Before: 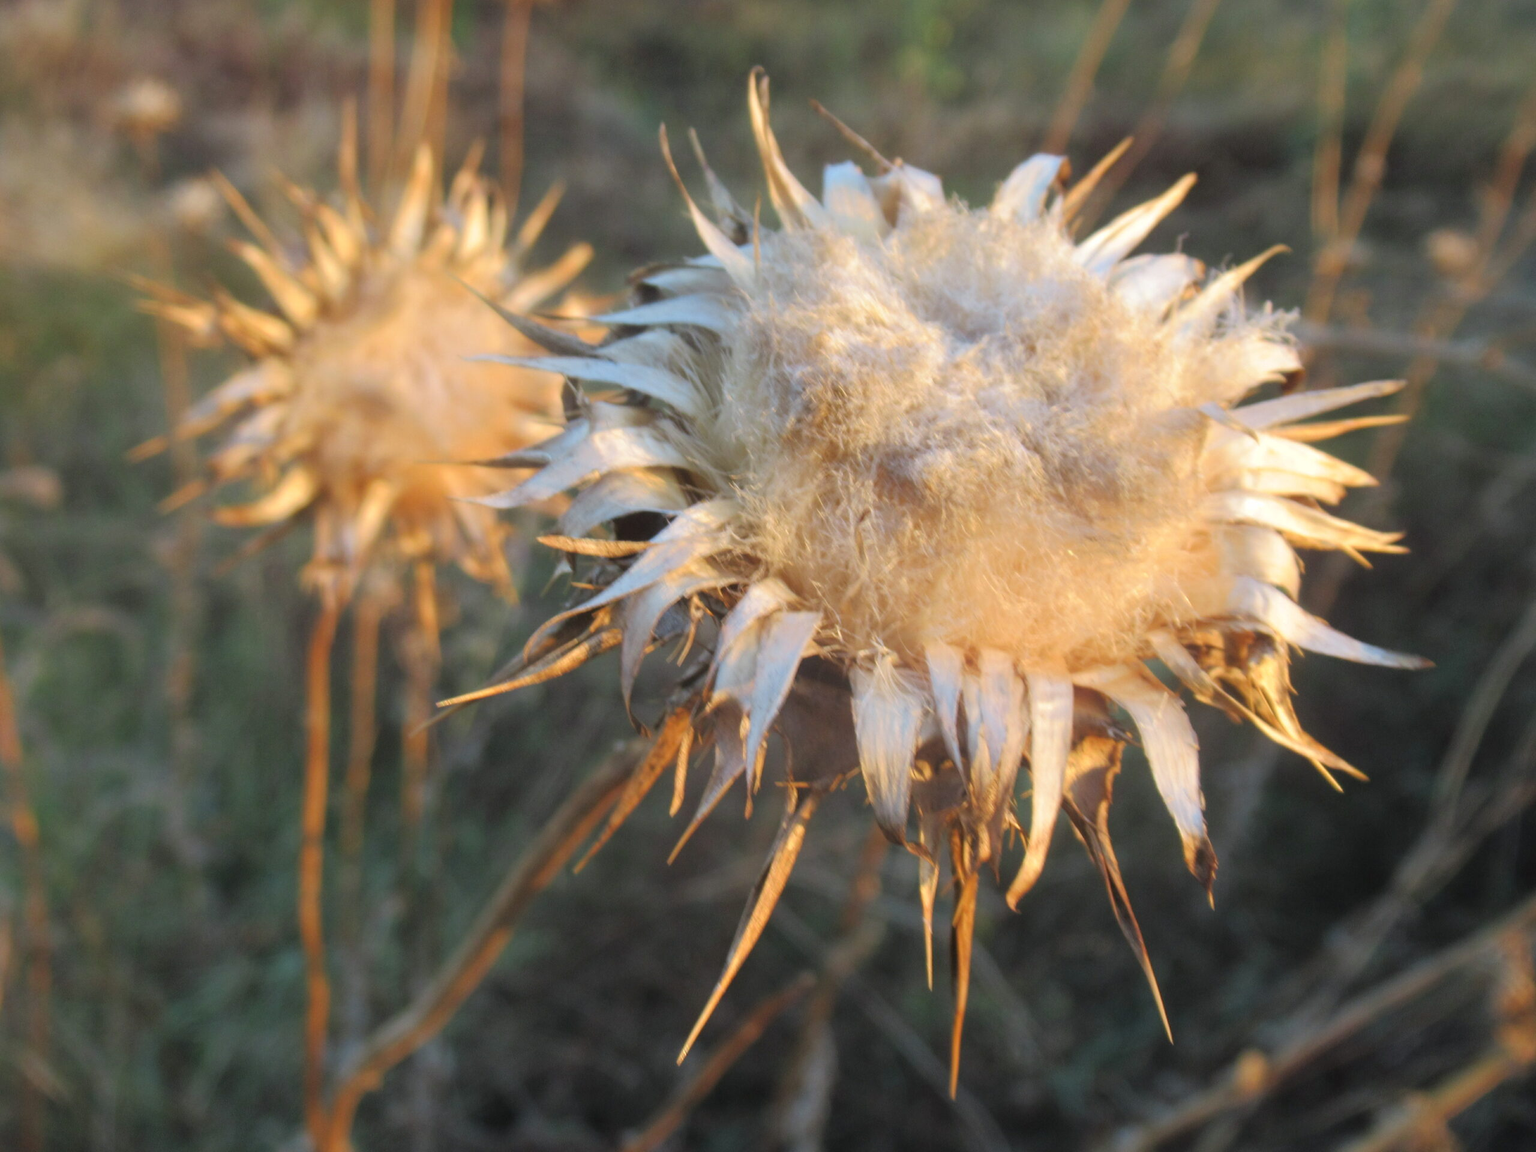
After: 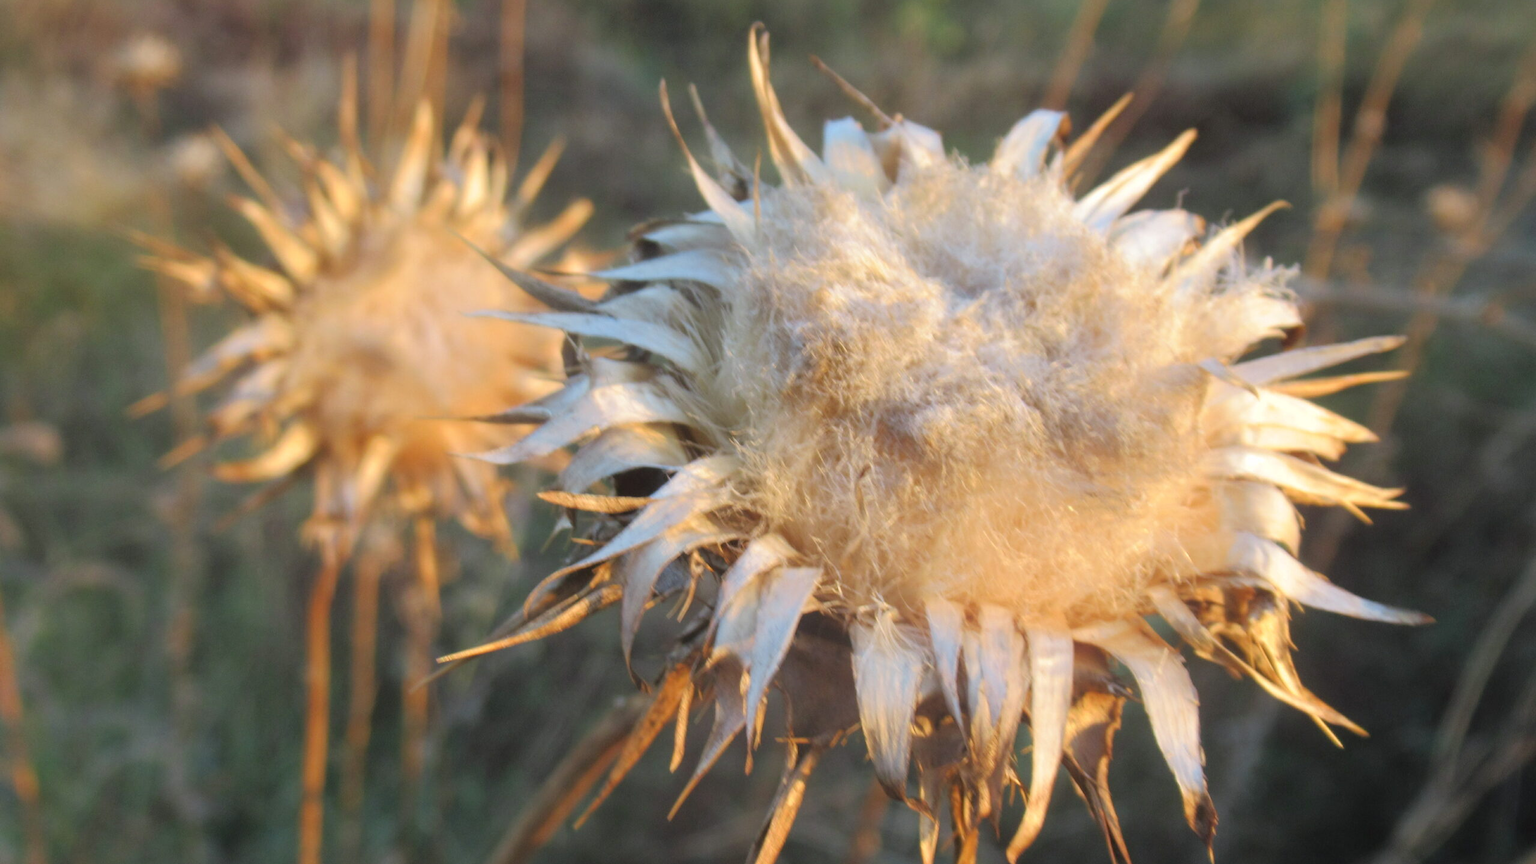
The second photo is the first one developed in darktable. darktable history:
rotate and perspective: automatic cropping original format, crop left 0, crop top 0
crop: top 3.857%, bottom 21.132%
